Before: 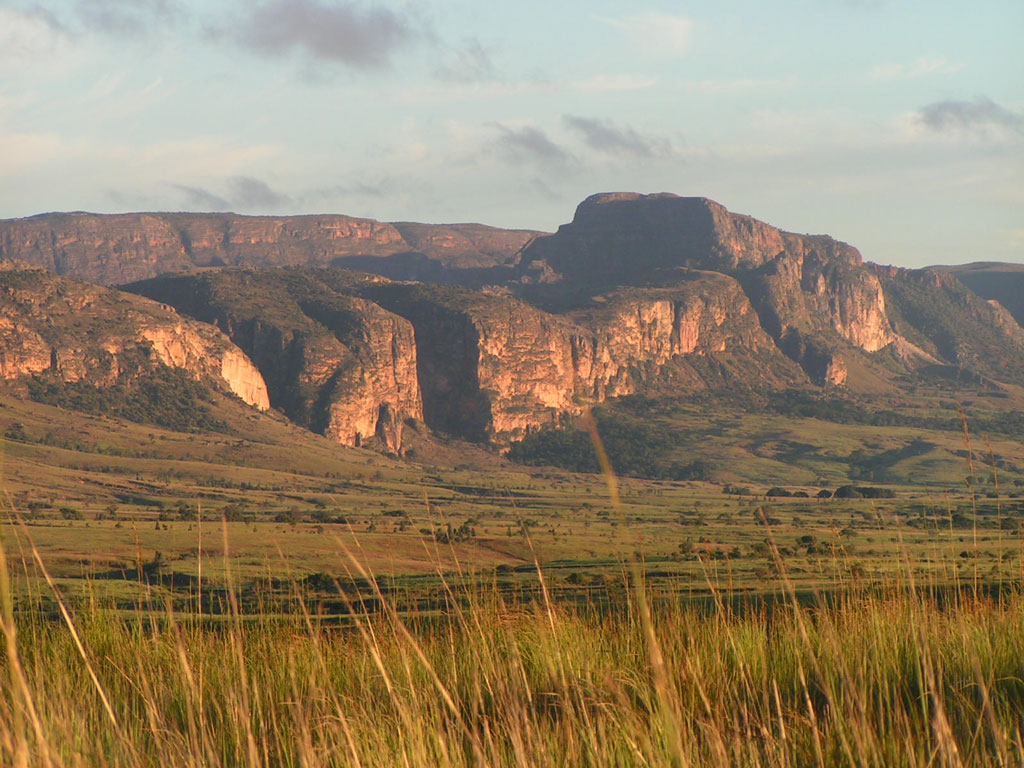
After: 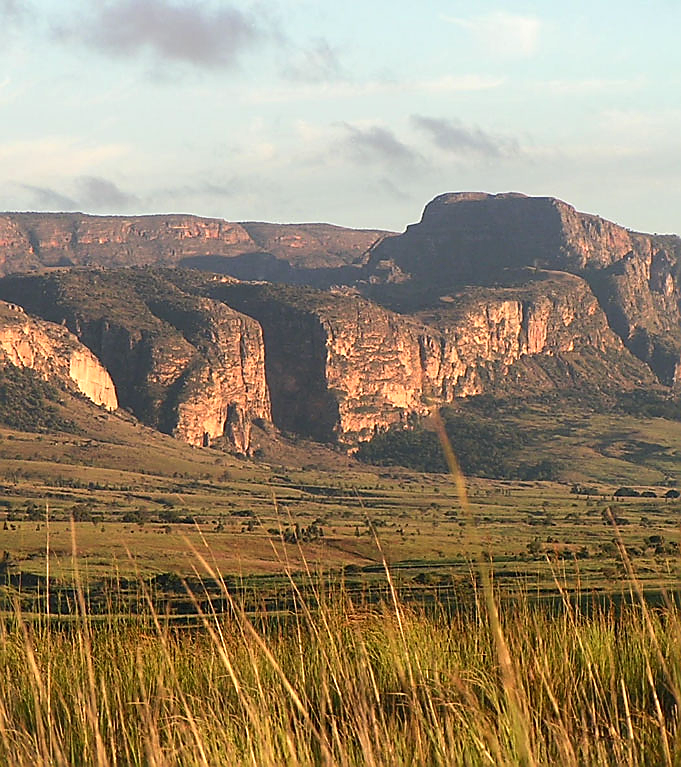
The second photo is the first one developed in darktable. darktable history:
crop and rotate: left 14.886%, right 18.584%
tone equalizer: -8 EV -0.423 EV, -7 EV -0.388 EV, -6 EV -0.335 EV, -5 EV -0.183 EV, -3 EV 0.226 EV, -2 EV 0.316 EV, -1 EV 0.397 EV, +0 EV 0.411 EV, edges refinement/feathering 500, mask exposure compensation -1.57 EV, preserve details no
sharpen: radius 1.369, amount 1.262, threshold 0.764
